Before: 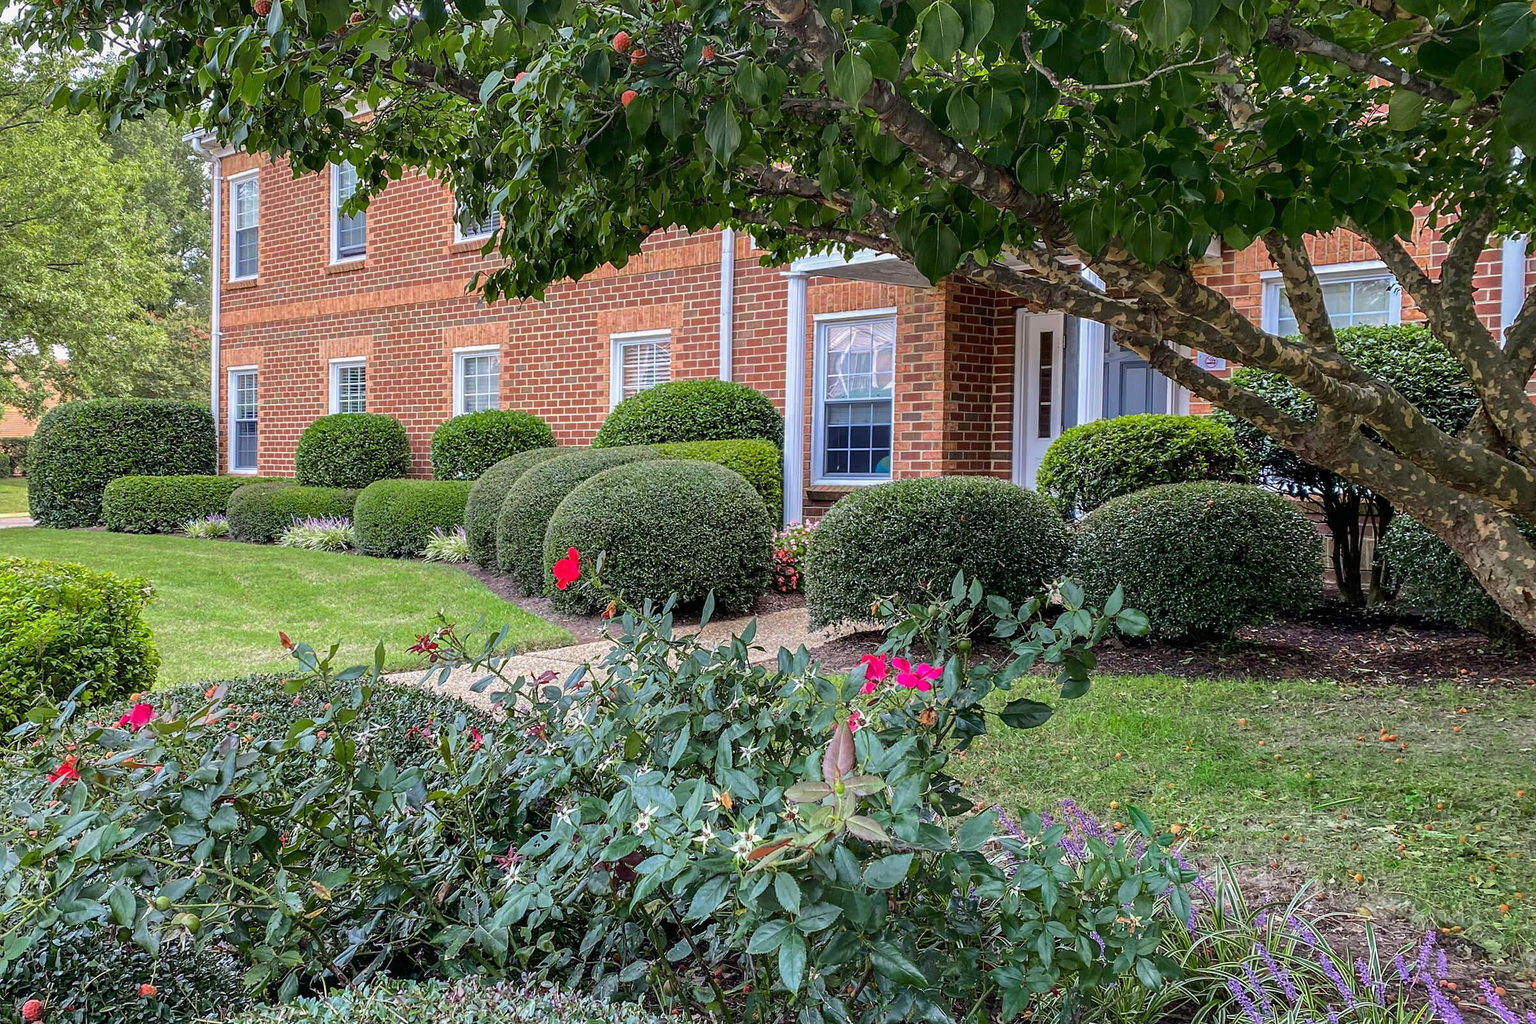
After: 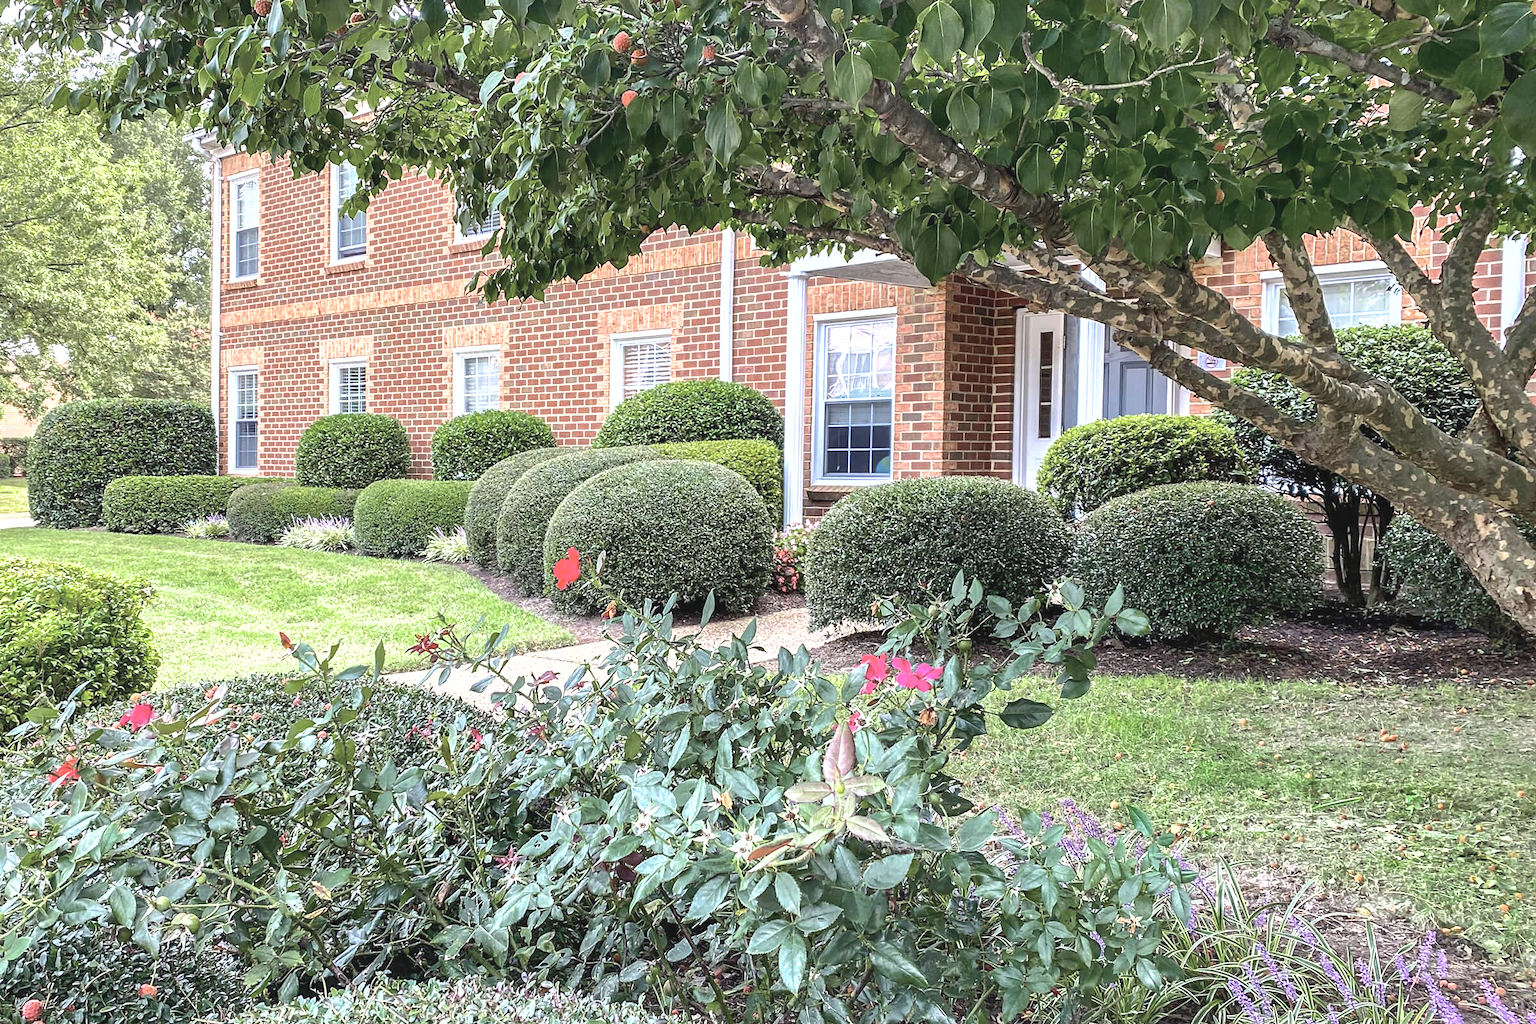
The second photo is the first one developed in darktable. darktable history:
shadows and highlights: on, module defaults
exposure: black level correction -0.002, exposure 1.112 EV, compensate exposure bias true, compensate highlight preservation false
contrast brightness saturation: contrast 0.1, saturation -0.379
